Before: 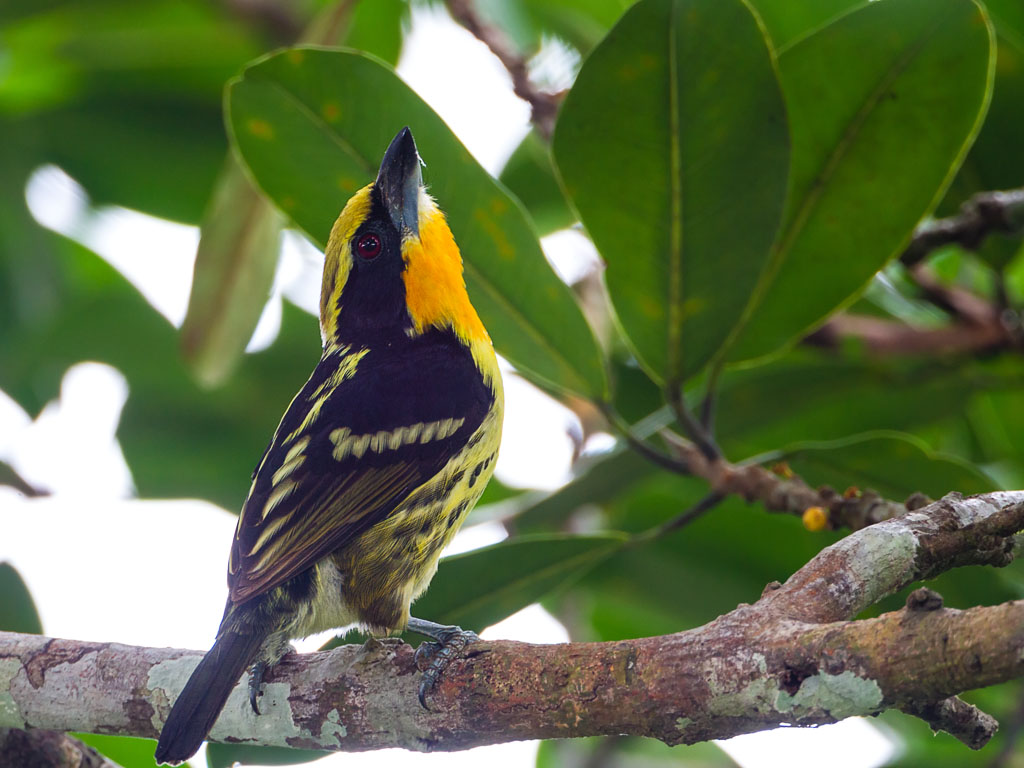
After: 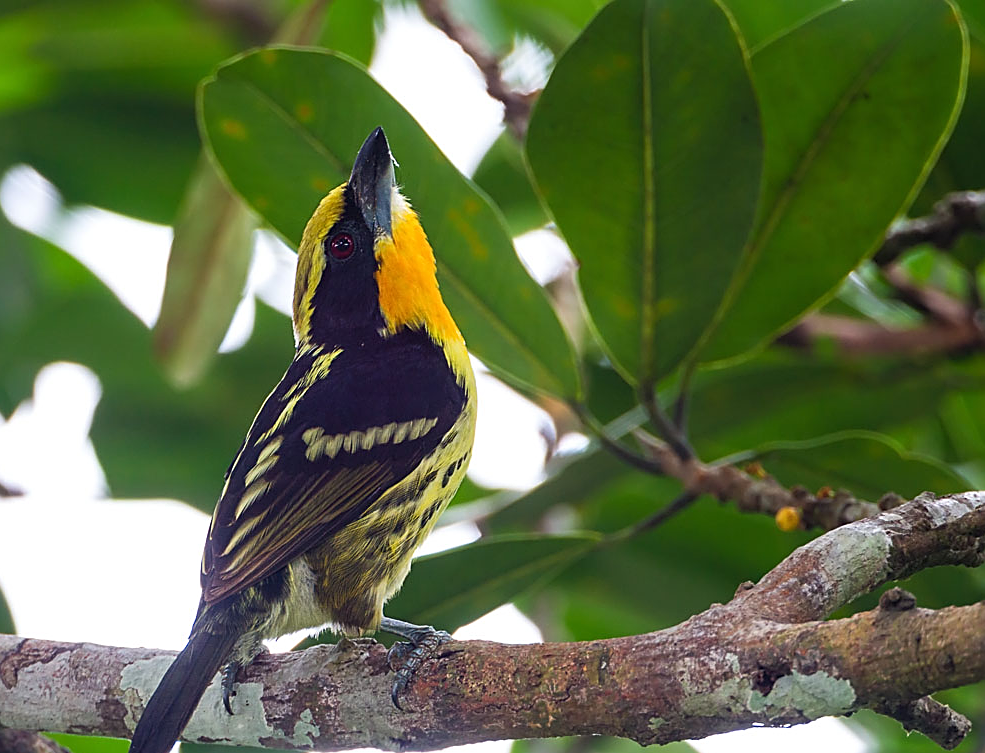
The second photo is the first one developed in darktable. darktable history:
crop and rotate: left 2.64%, right 1.137%, bottom 1.843%
sharpen: amount 0.597
